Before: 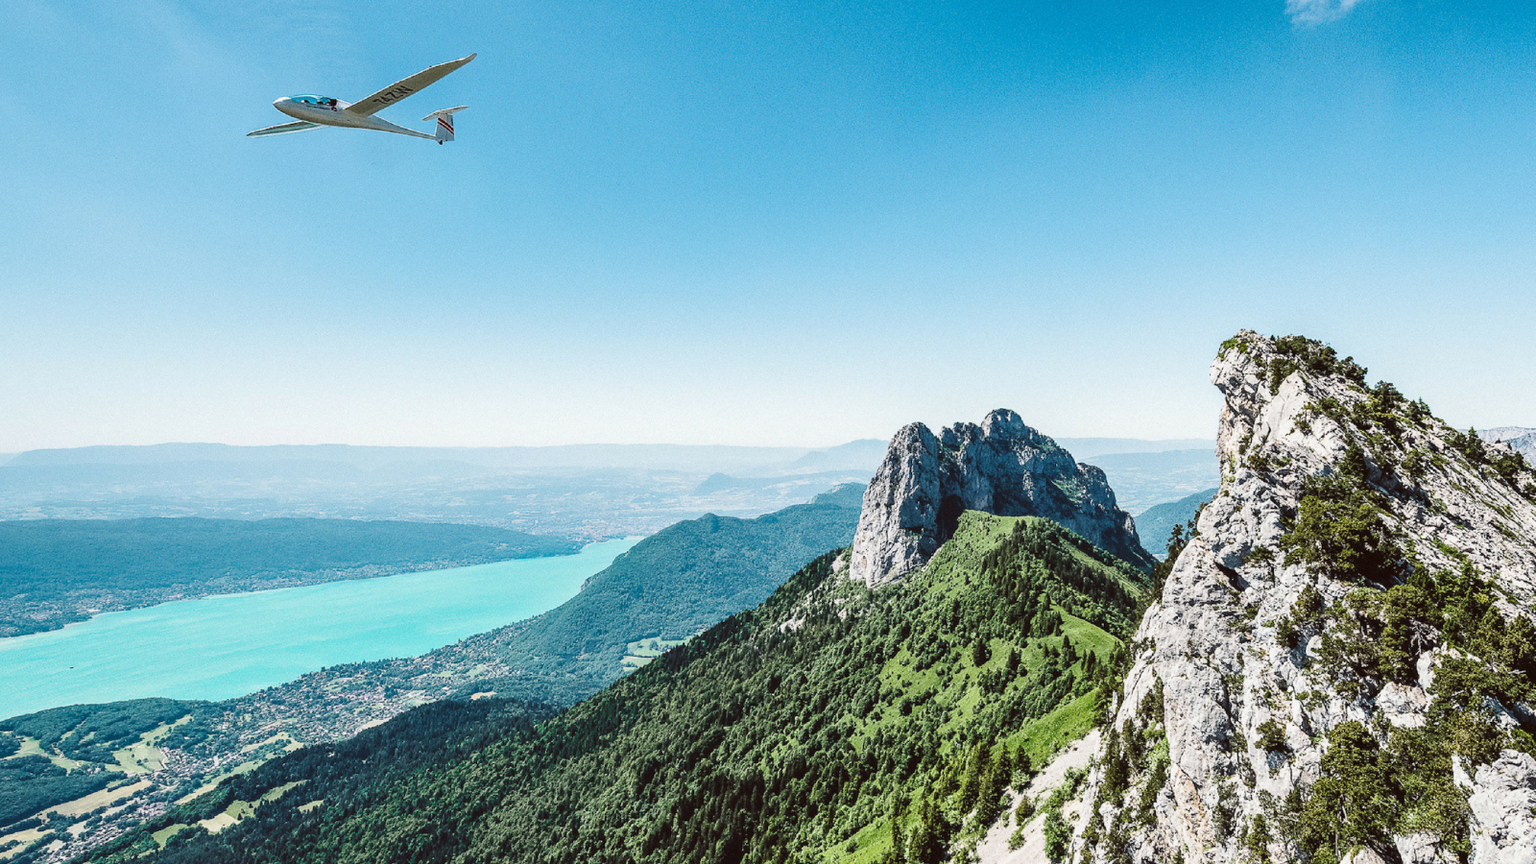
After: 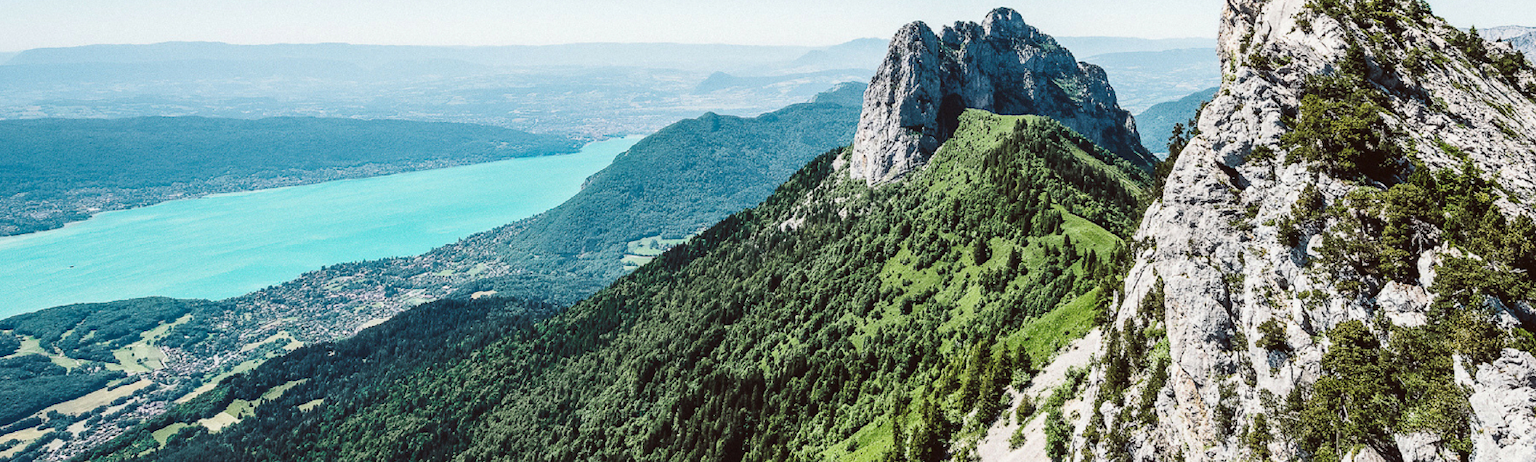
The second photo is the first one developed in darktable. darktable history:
crop and rotate: top 46.459%, right 0.028%
